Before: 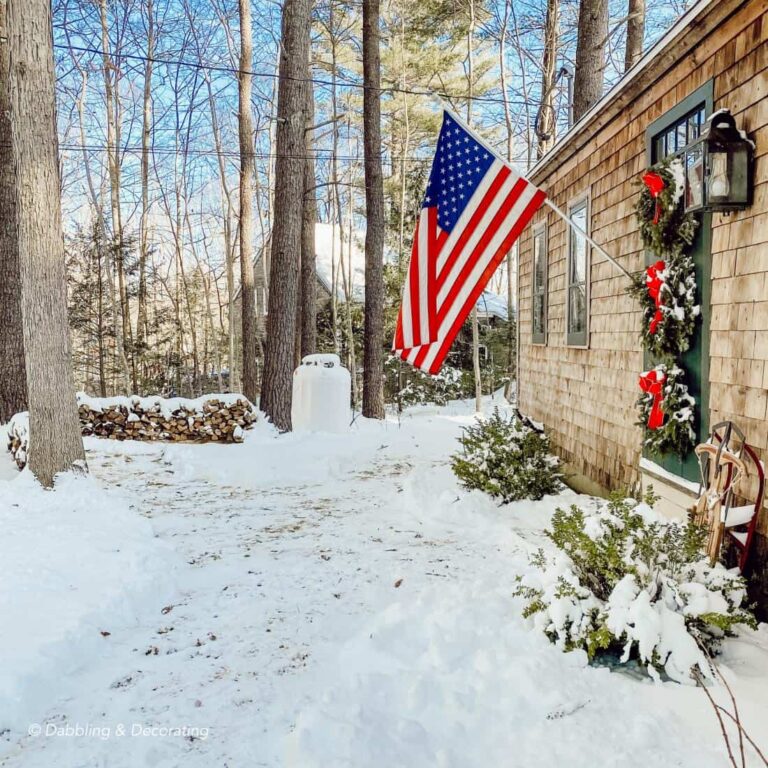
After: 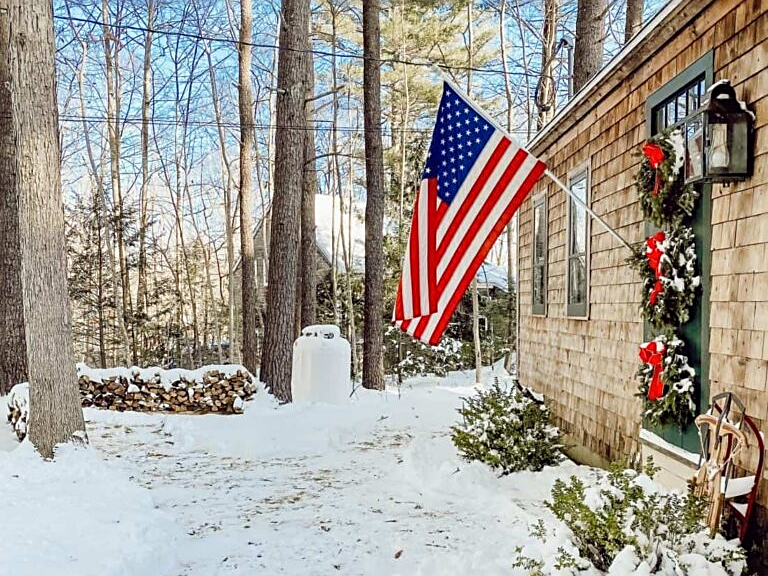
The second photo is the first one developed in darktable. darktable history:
sharpen: on, module defaults
white balance: emerald 1
crop: top 3.857%, bottom 21.132%
